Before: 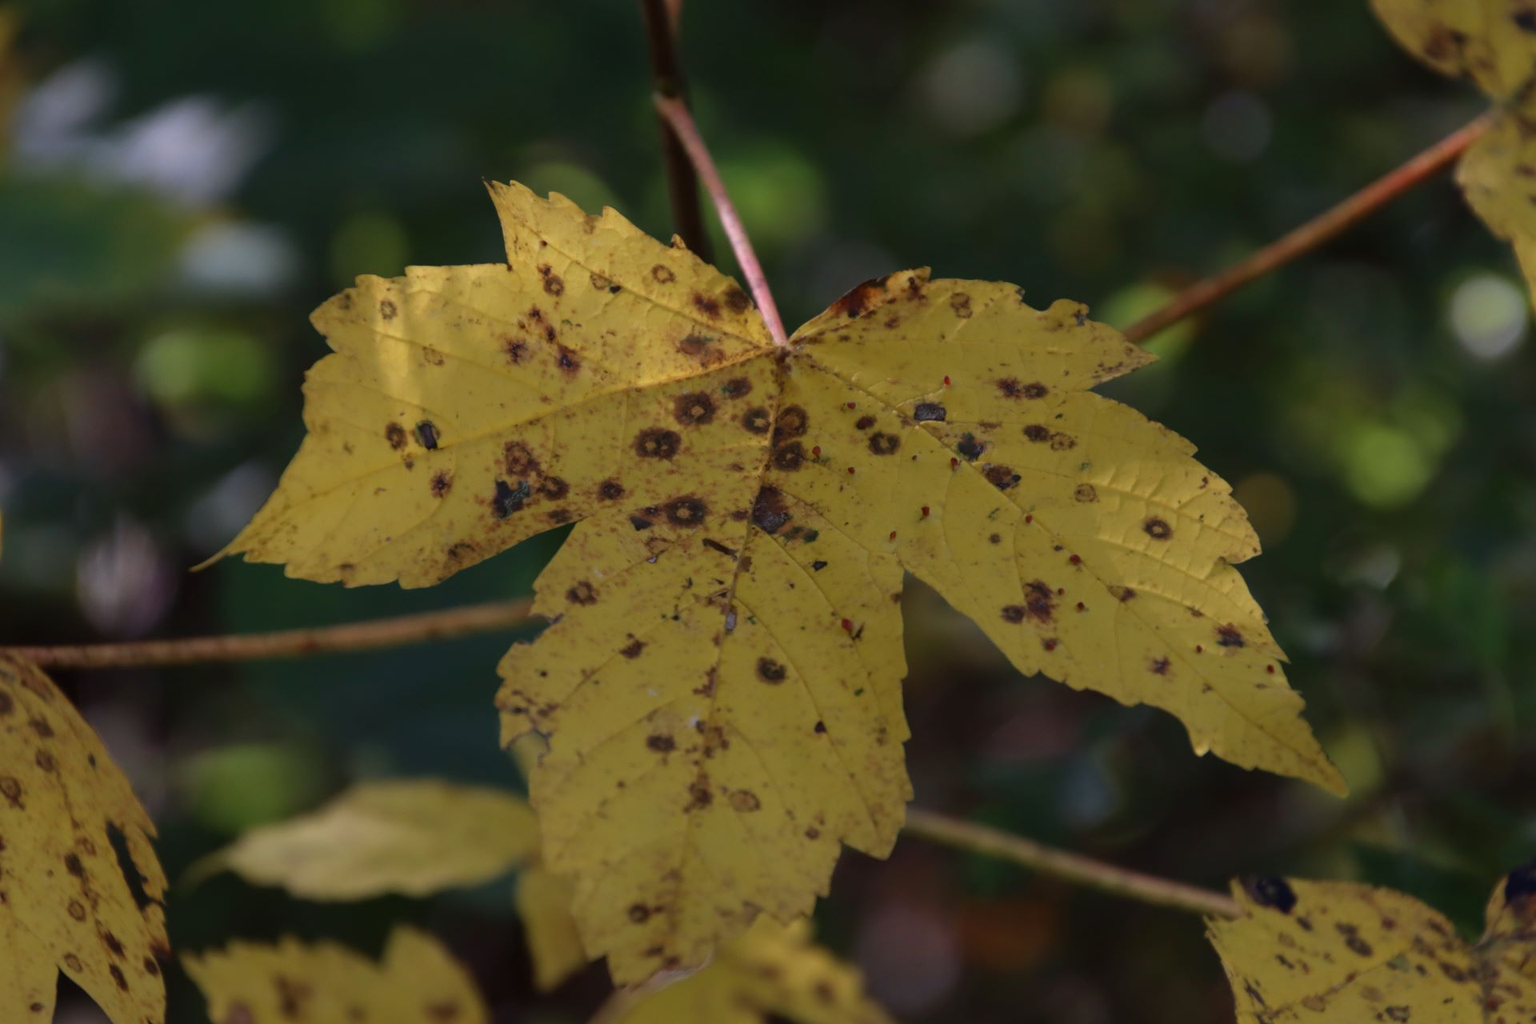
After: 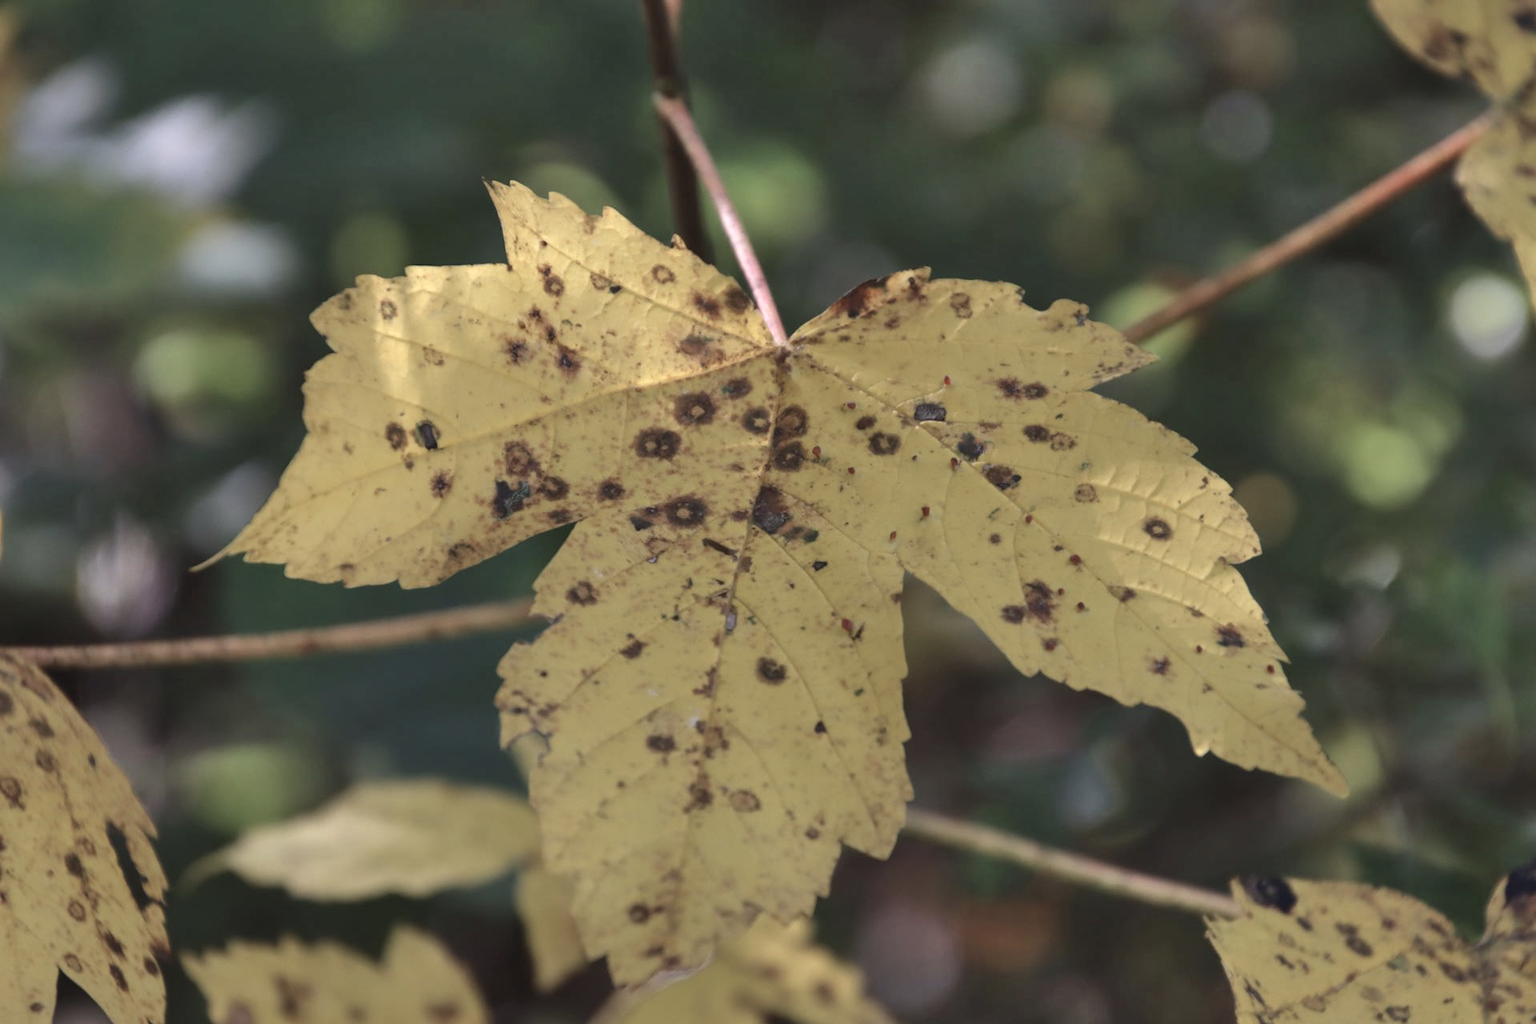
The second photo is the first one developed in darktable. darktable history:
shadows and highlights: low approximation 0.01, soften with gaussian
exposure: black level correction 0, exposure 0.907 EV, compensate highlight preservation false
contrast brightness saturation: contrast -0.053, saturation -0.418
